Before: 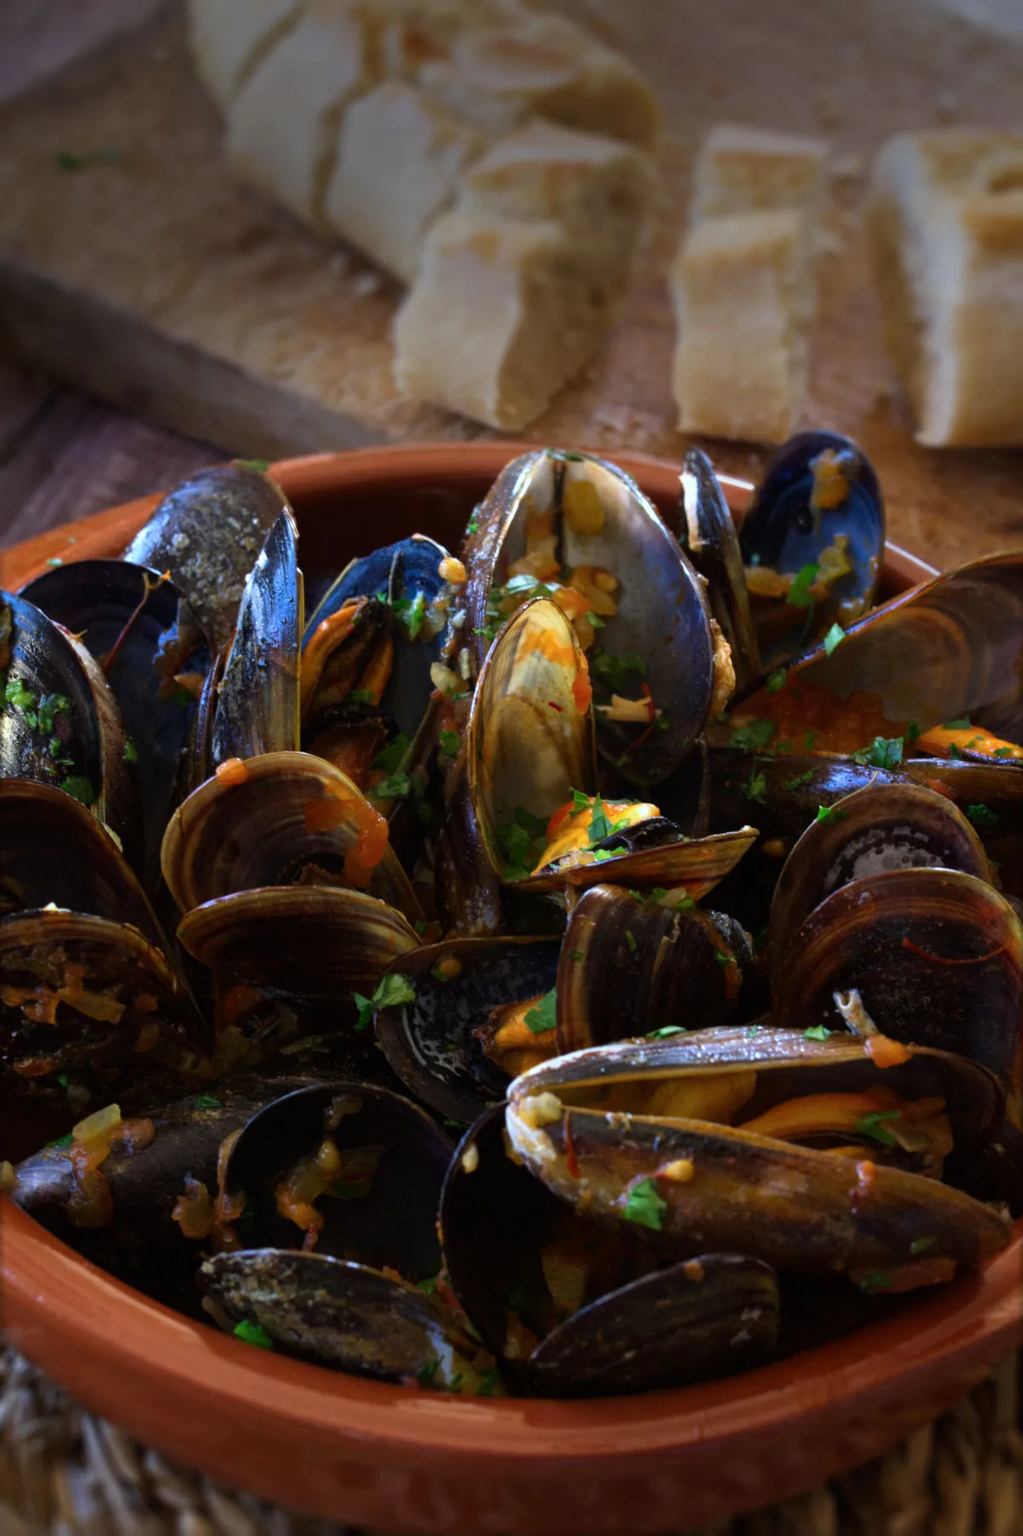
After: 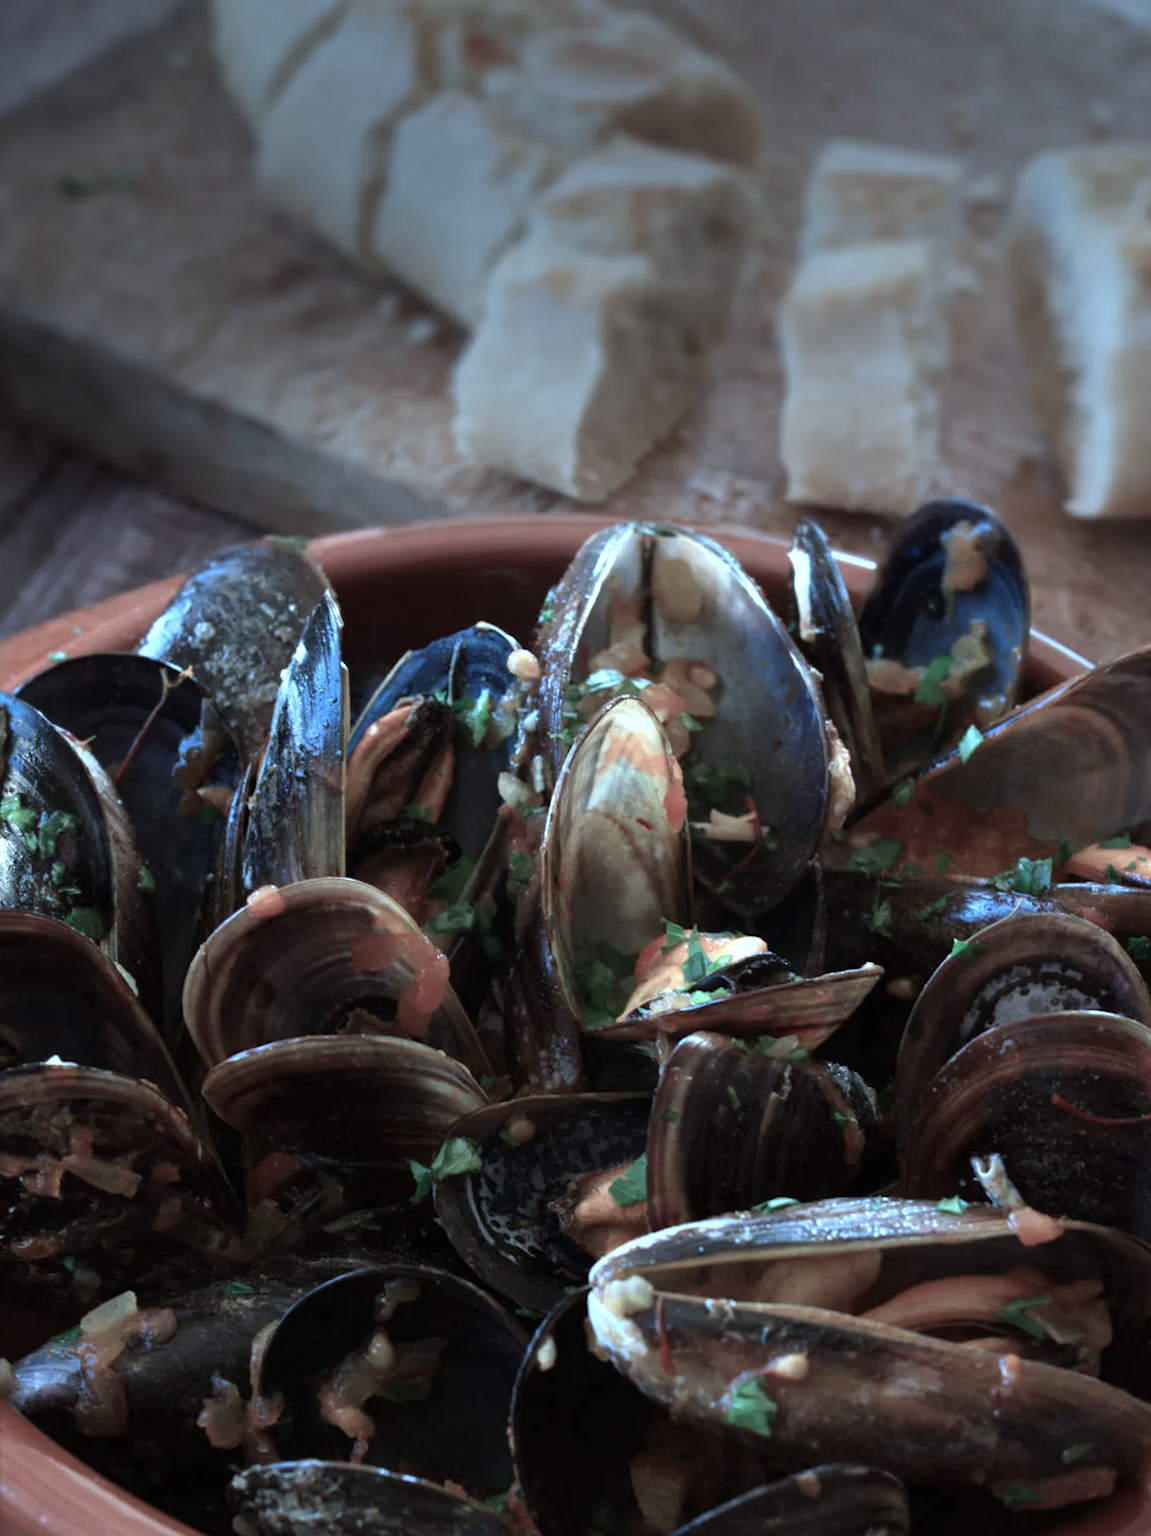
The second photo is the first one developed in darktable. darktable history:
crop and rotate: angle 0.2°, left 0.275%, right 3.127%, bottom 14.18%
exposure: exposure 0.496 EV, compensate highlight preservation false
color correction: highlights a* -9.73, highlights b* -21.22
color balance rgb: linear chroma grading › global chroma -16.06%, perceptual saturation grading › global saturation -32.85%, global vibrance -23.56%
